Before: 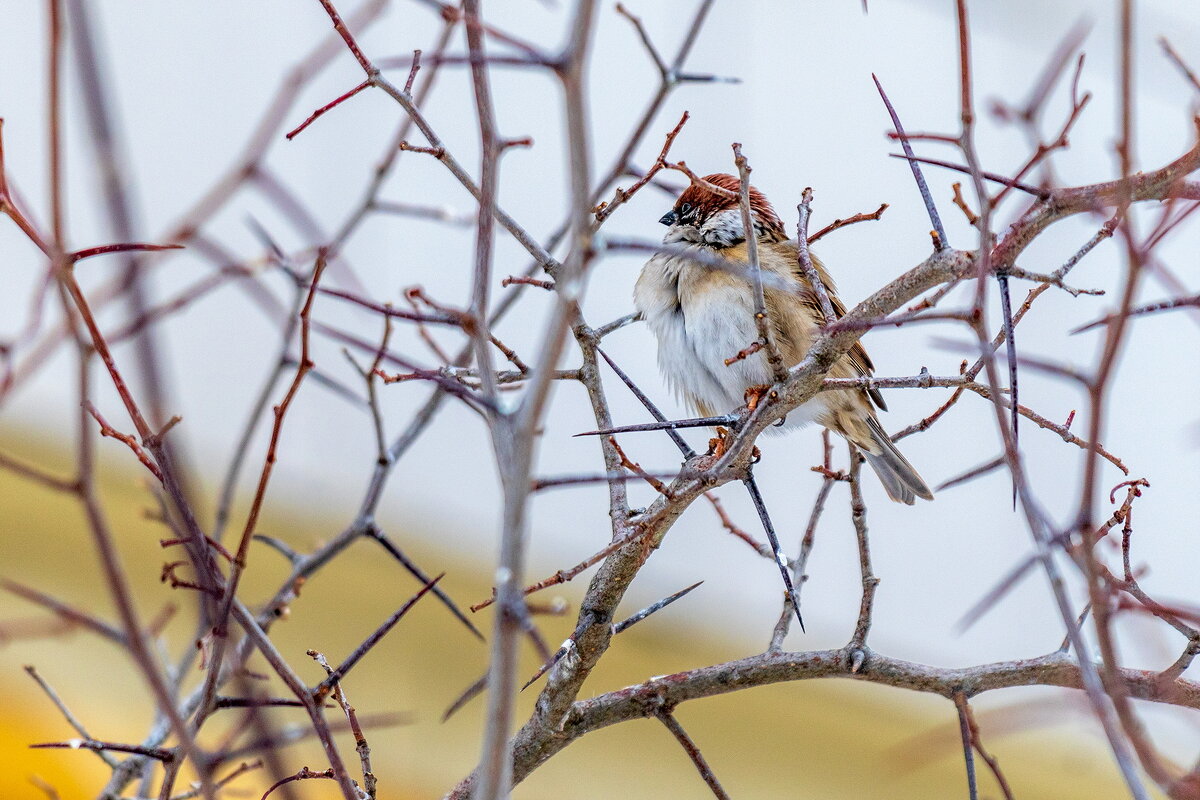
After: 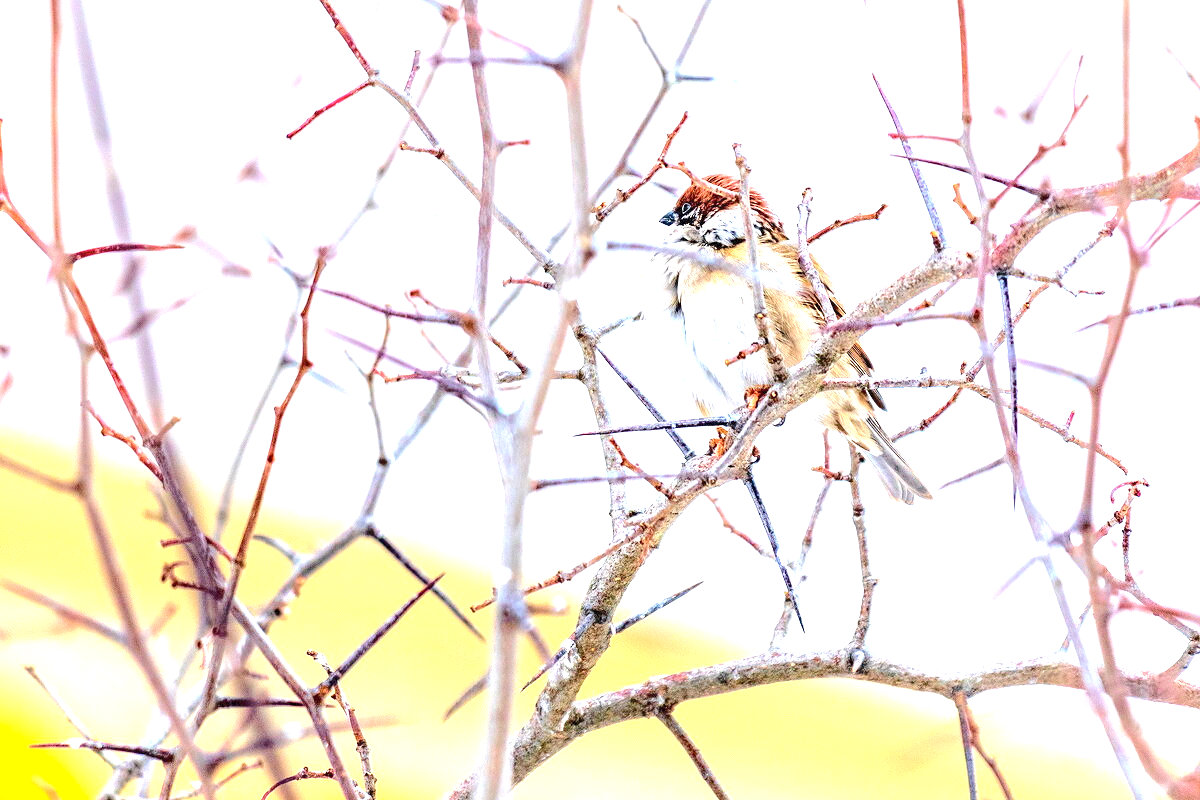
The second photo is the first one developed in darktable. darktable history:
exposure: black level correction 0.001, exposure 1.736 EV, compensate exposure bias true, compensate highlight preservation false
tone curve: curves: ch0 [(0, 0) (0.003, 0.068) (0.011, 0.079) (0.025, 0.092) (0.044, 0.107) (0.069, 0.121) (0.1, 0.134) (0.136, 0.16) (0.177, 0.198) (0.224, 0.242) (0.277, 0.312) (0.335, 0.384) (0.399, 0.461) (0.468, 0.539) (0.543, 0.622) (0.623, 0.691) (0.709, 0.763) (0.801, 0.833) (0.898, 0.909) (1, 1)], color space Lab, independent channels, preserve colors none
